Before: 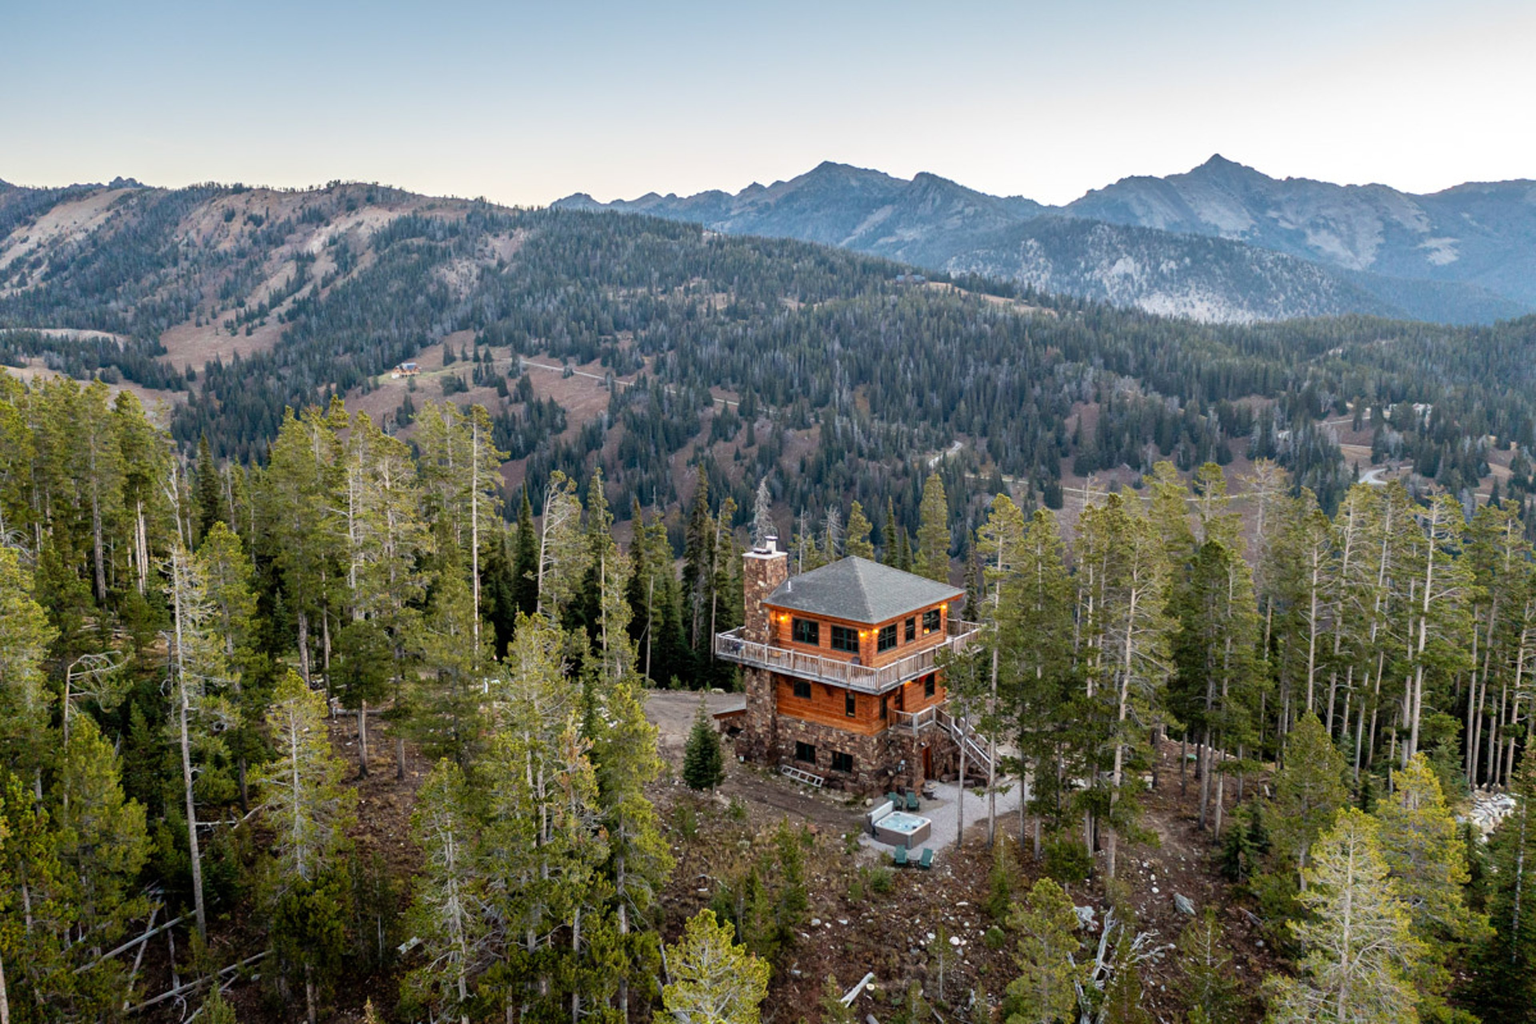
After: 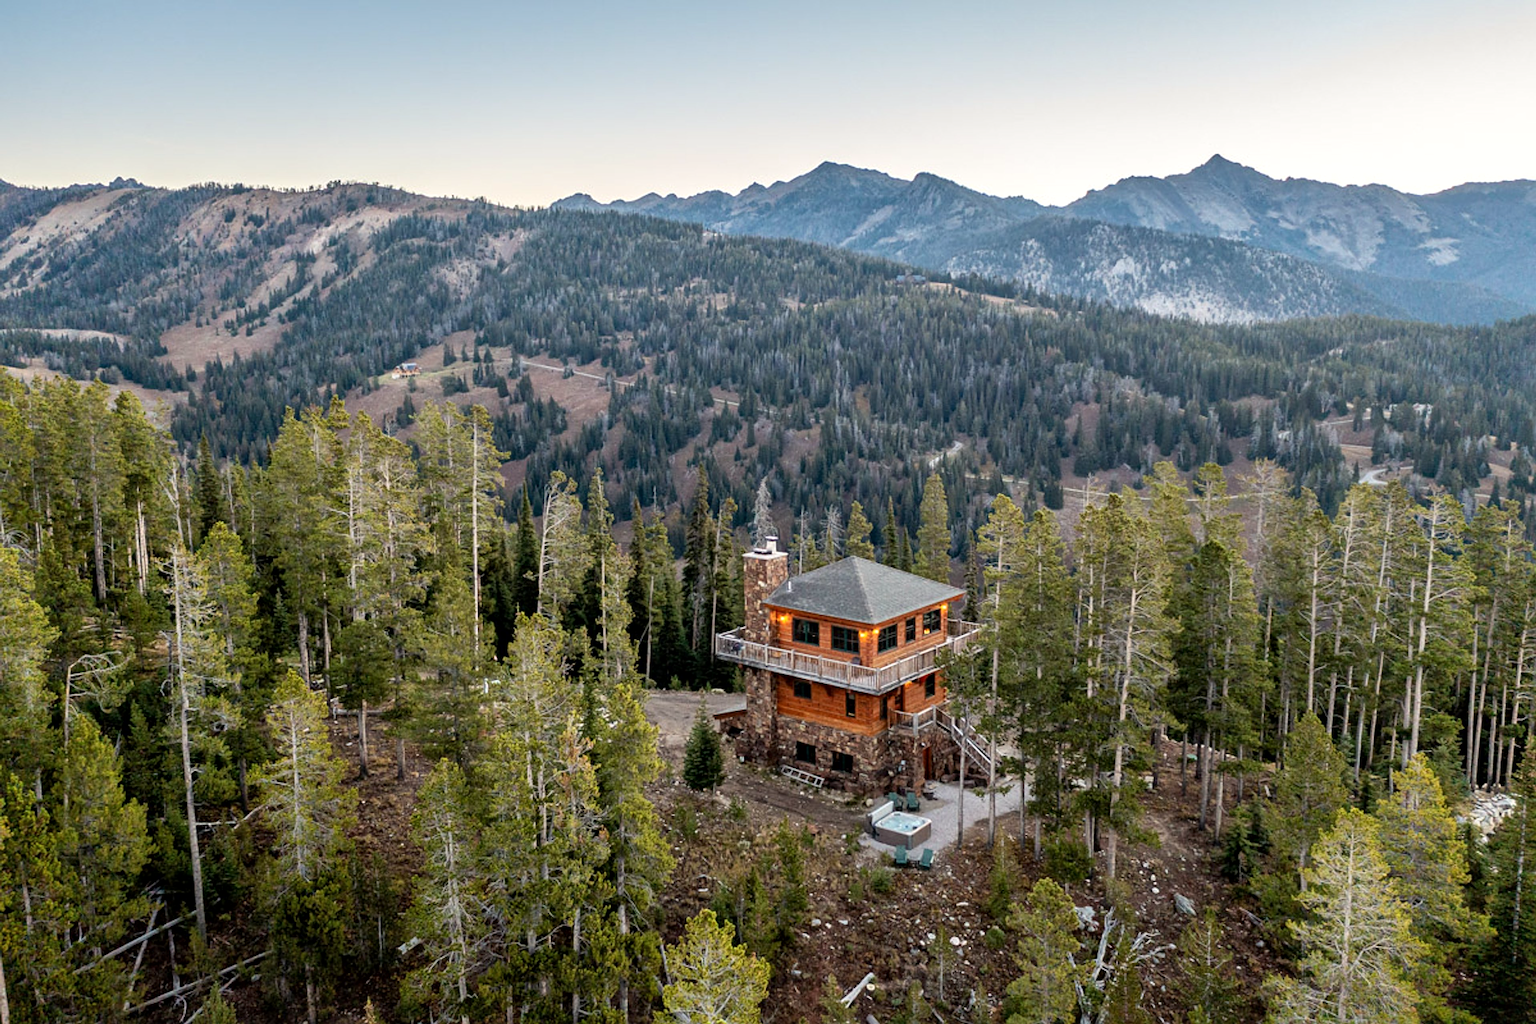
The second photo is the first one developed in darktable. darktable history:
local contrast: mode bilateral grid, contrast 20, coarseness 50, detail 120%, midtone range 0.2
tone equalizer: on, module defaults
white balance: red 1.009, blue 0.985
sharpen: on, module defaults
